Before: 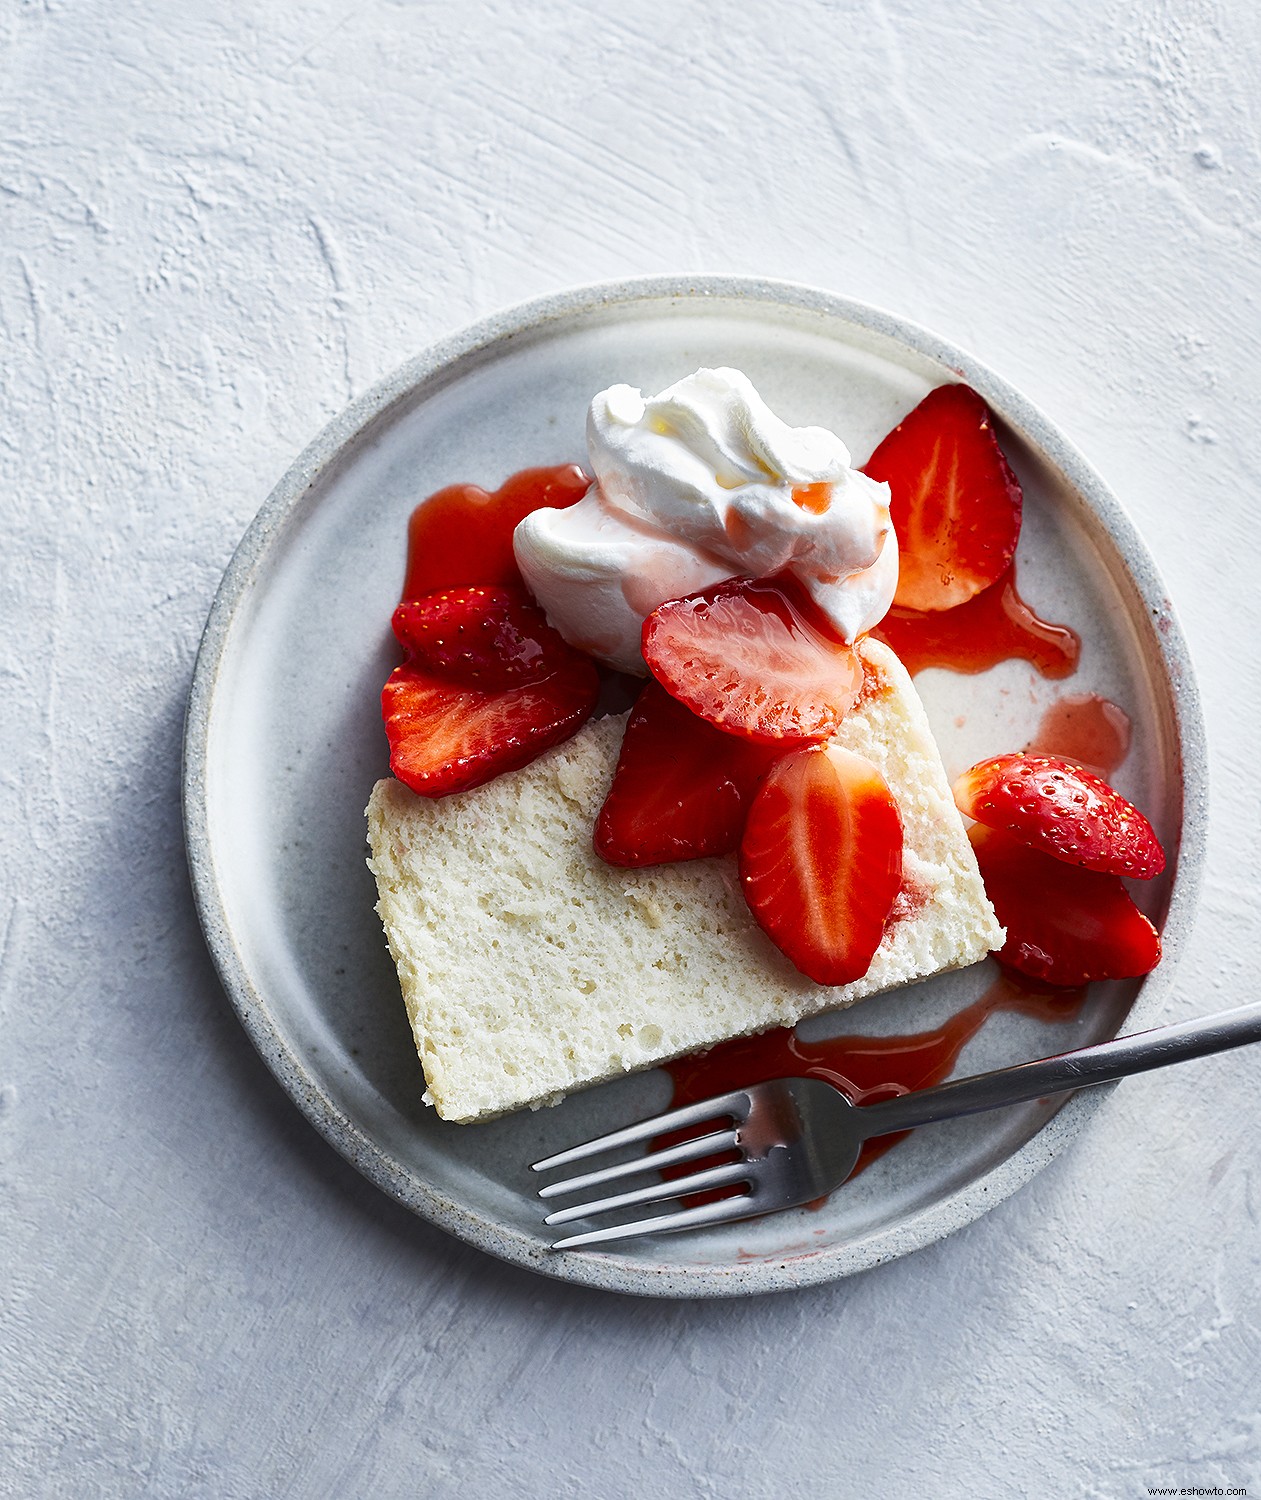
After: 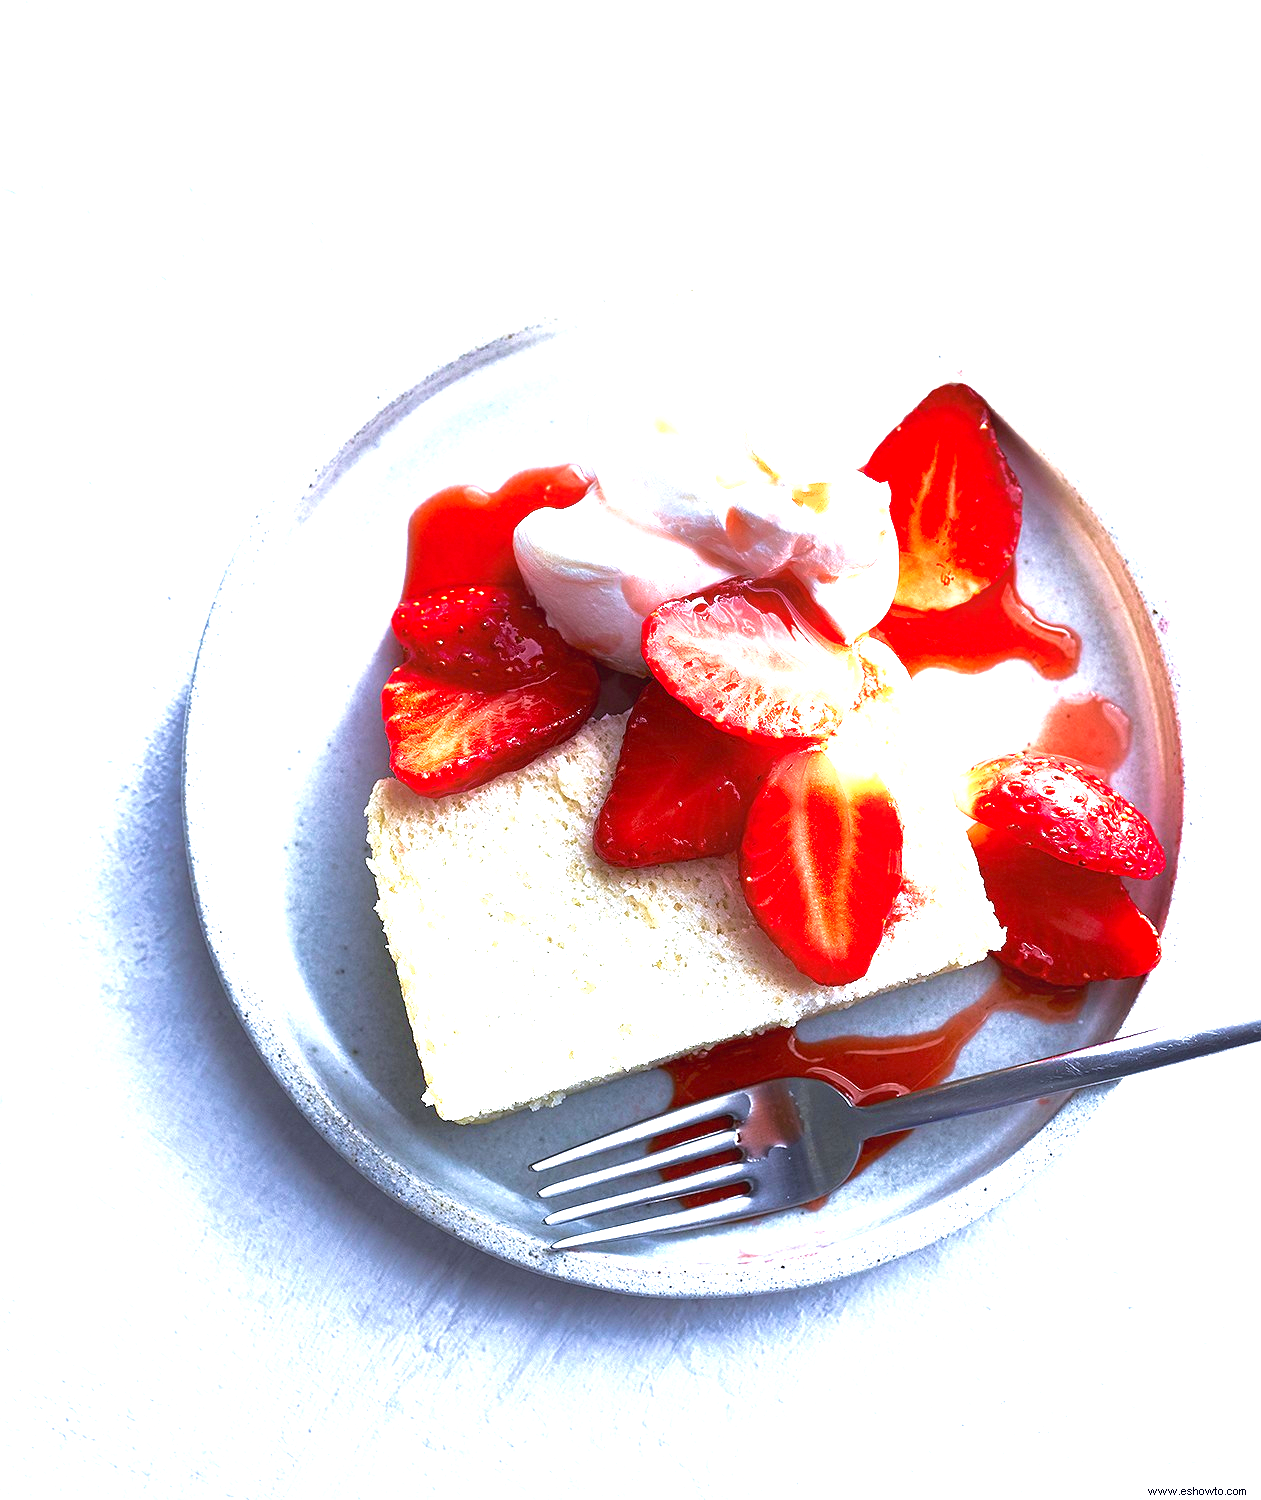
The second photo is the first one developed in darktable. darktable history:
velvia: on, module defaults
contrast equalizer: octaves 7, y [[0.439, 0.44, 0.442, 0.457, 0.493, 0.498], [0.5 ×6], [0.5 ×6], [0 ×6], [0 ×6]]
shadows and highlights: shadows -20.2, white point adjustment -1.85, highlights -34.93
exposure: black level correction 0.001, exposure 1.723 EV, compensate exposure bias true, compensate highlight preservation false
color calibration: gray › normalize channels true, illuminant as shot in camera, x 0.366, y 0.378, temperature 4430.3 K, gamut compression 0.019
